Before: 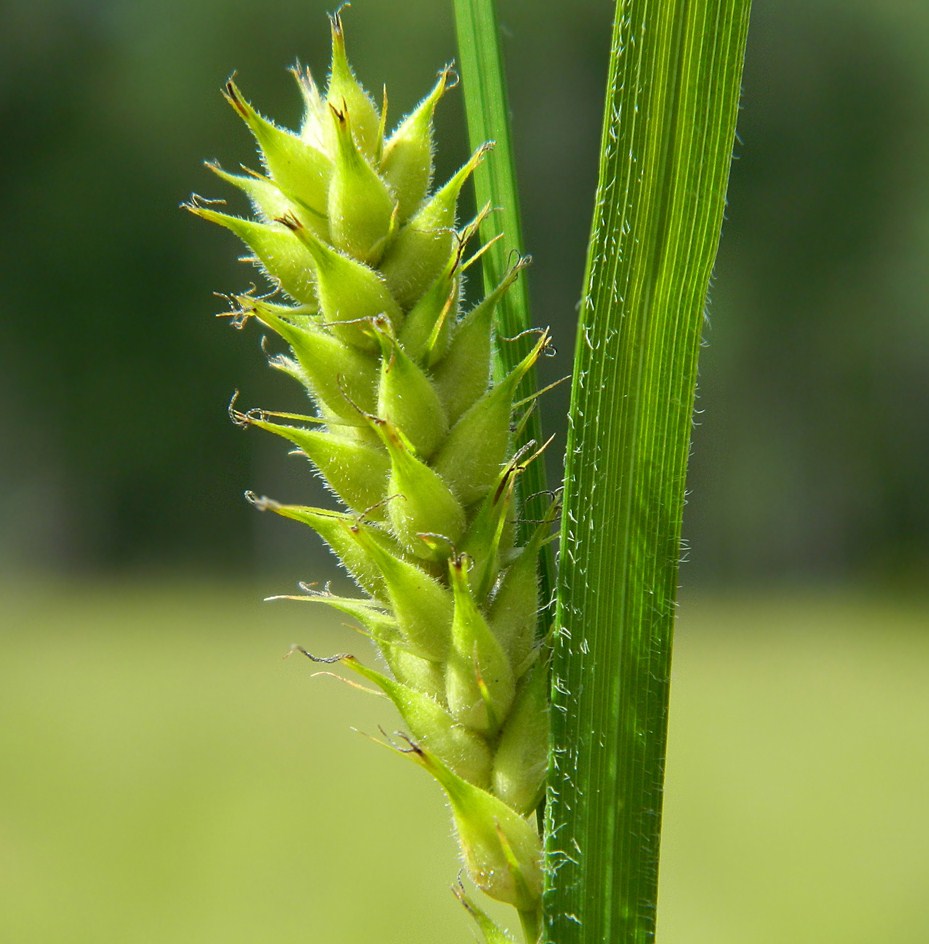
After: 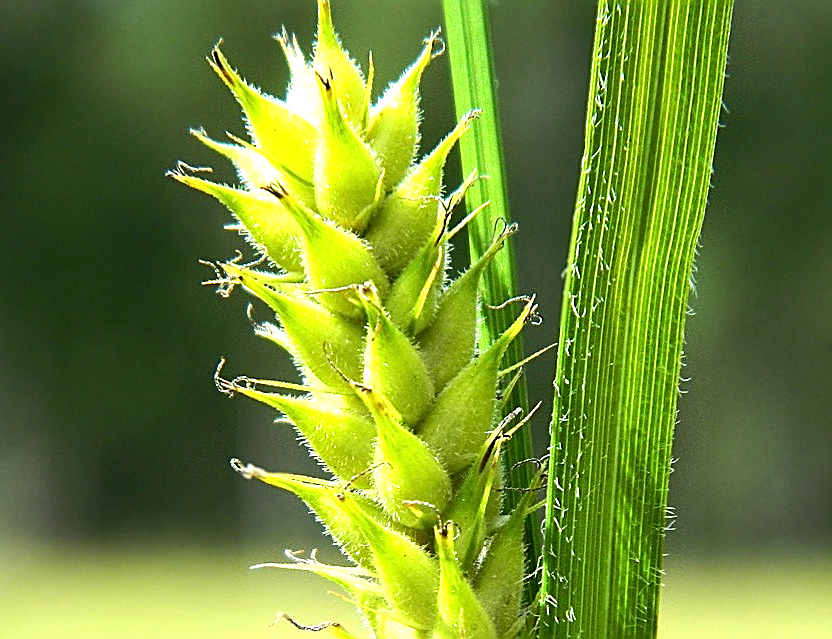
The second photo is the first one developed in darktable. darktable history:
exposure: black level correction 0, exposure 0.5 EV, compensate exposure bias true, compensate highlight preservation false
tone equalizer: -8 EV -0.75 EV, -7 EV -0.7 EV, -6 EV -0.6 EV, -5 EV -0.4 EV, -3 EV 0.4 EV, -2 EV 0.6 EV, -1 EV 0.7 EV, +0 EV 0.75 EV, edges refinement/feathering 500, mask exposure compensation -1.57 EV, preserve details no
crop: left 1.509%, top 3.452%, right 7.696%, bottom 28.452%
sharpen: amount 0.75
